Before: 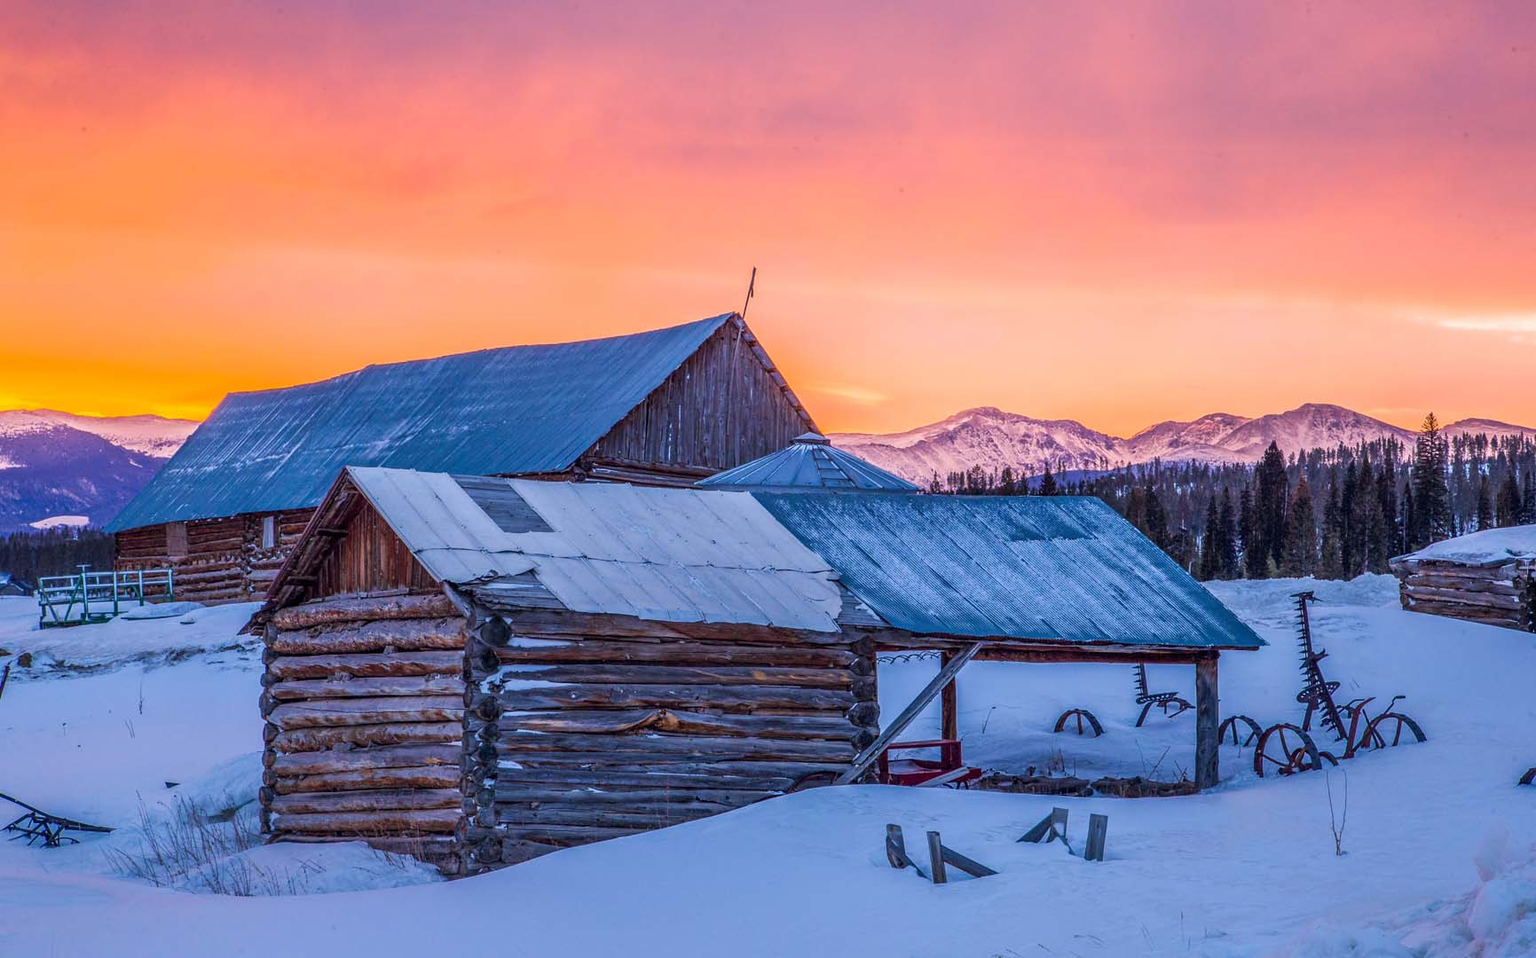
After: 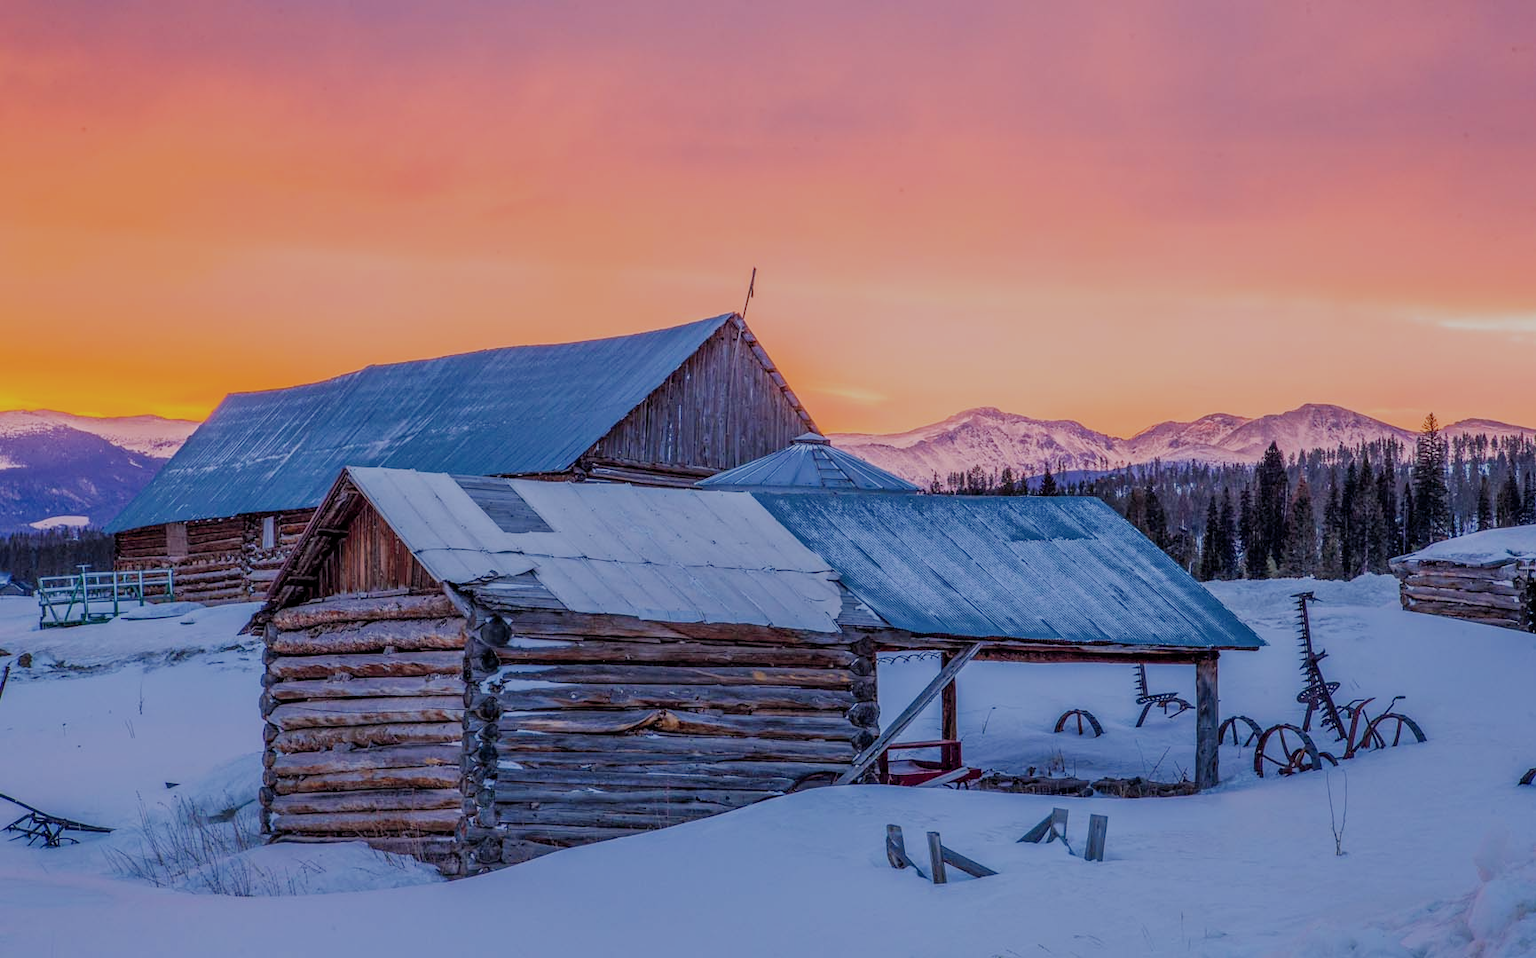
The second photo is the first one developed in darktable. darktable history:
filmic rgb: black relative exposure -8.75 EV, white relative exposure 4.98 EV, target black luminance 0%, hardness 3.77, latitude 65.65%, contrast 0.827, shadows ↔ highlights balance 19.24%
